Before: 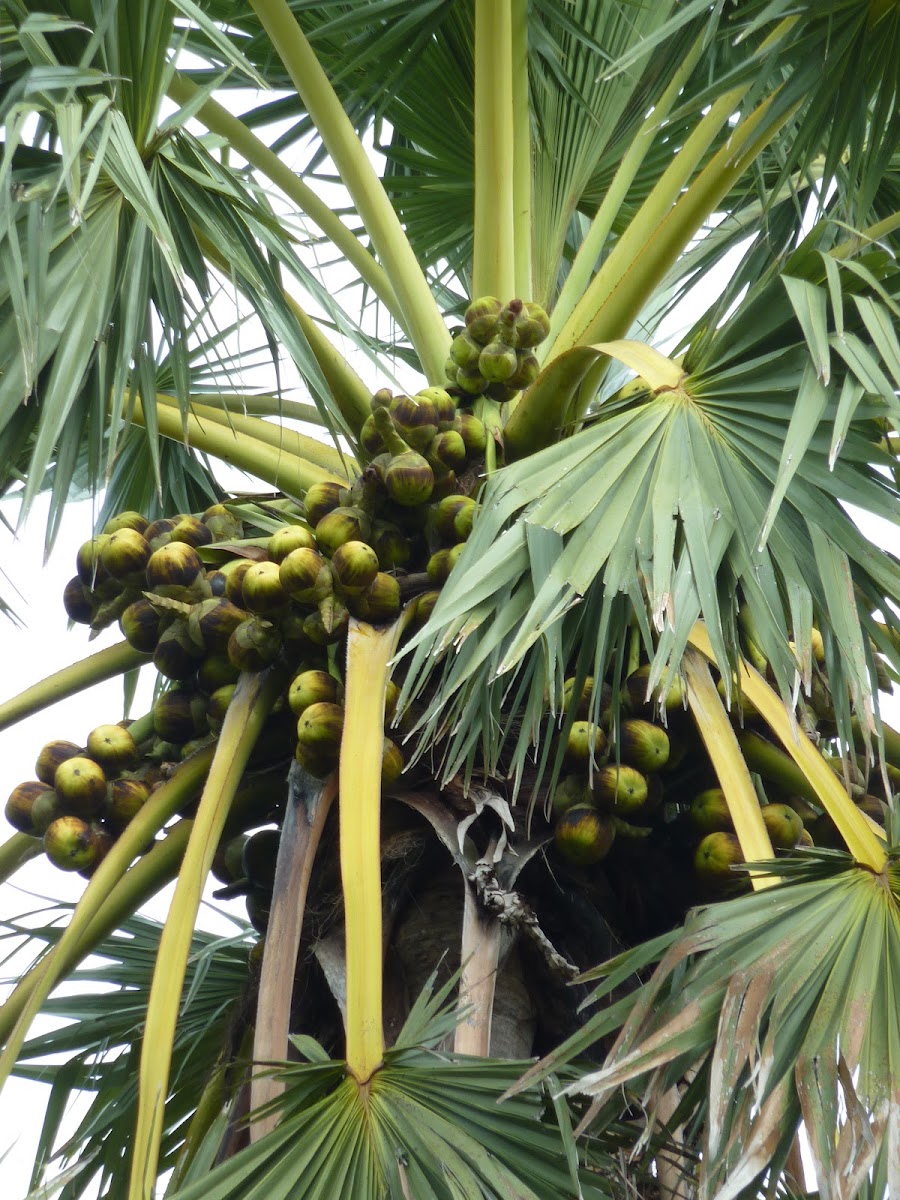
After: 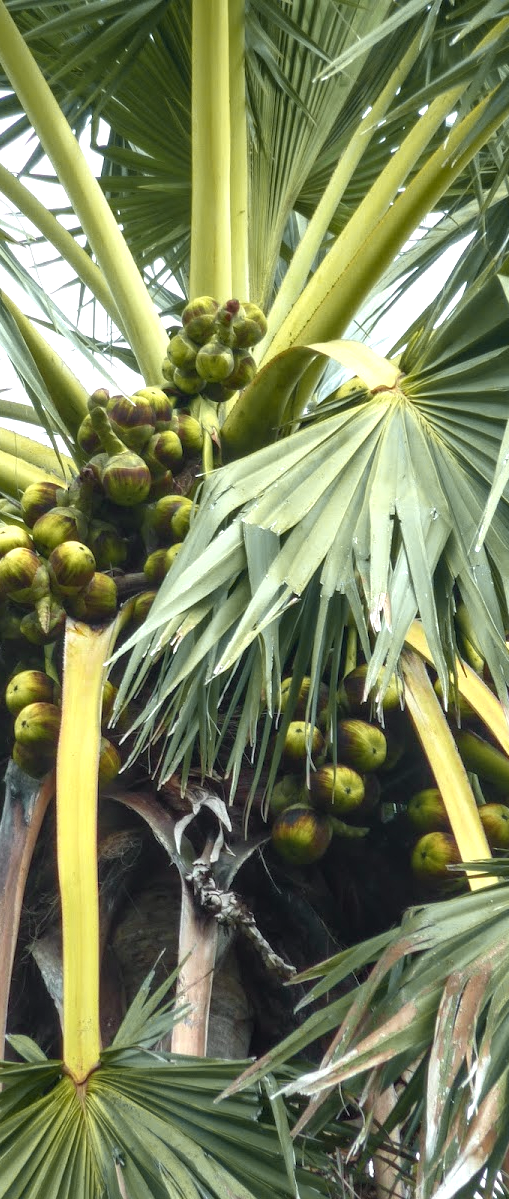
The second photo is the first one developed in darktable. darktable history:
local contrast: detail 130%
rotate and perspective: automatic cropping off
crop: left 31.458%, top 0%, right 11.876%
exposure: black level correction 0.001, exposure 0.5 EV, compensate exposure bias true, compensate highlight preservation false
tone curve: curves: ch0 [(0.001, 0.042) (0.128, 0.16) (0.452, 0.42) (0.603, 0.566) (0.754, 0.733) (1, 1)]; ch1 [(0, 0) (0.325, 0.327) (0.412, 0.441) (0.473, 0.466) (0.5, 0.499) (0.549, 0.558) (0.617, 0.625) (0.713, 0.7) (1, 1)]; ch2 [(0, 0) (0.386, 0.397) (0.445, 0.47) (0.505, 0.498) (0.529, 0.524) (0.574, 0.569) (0.652, 0.641) (1, 1)], color space Lab, independent channels, preserve colors none
